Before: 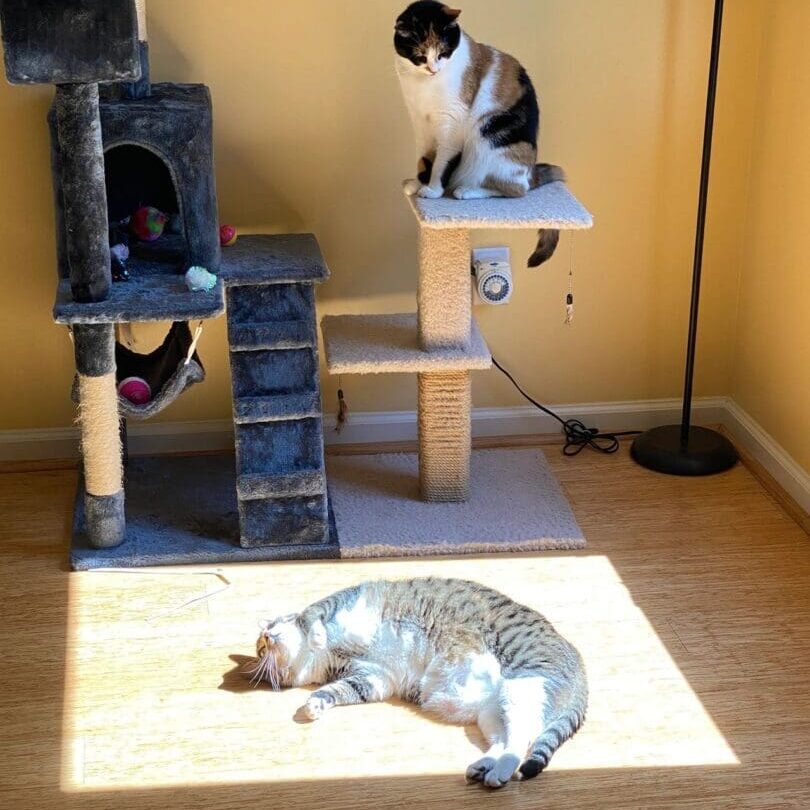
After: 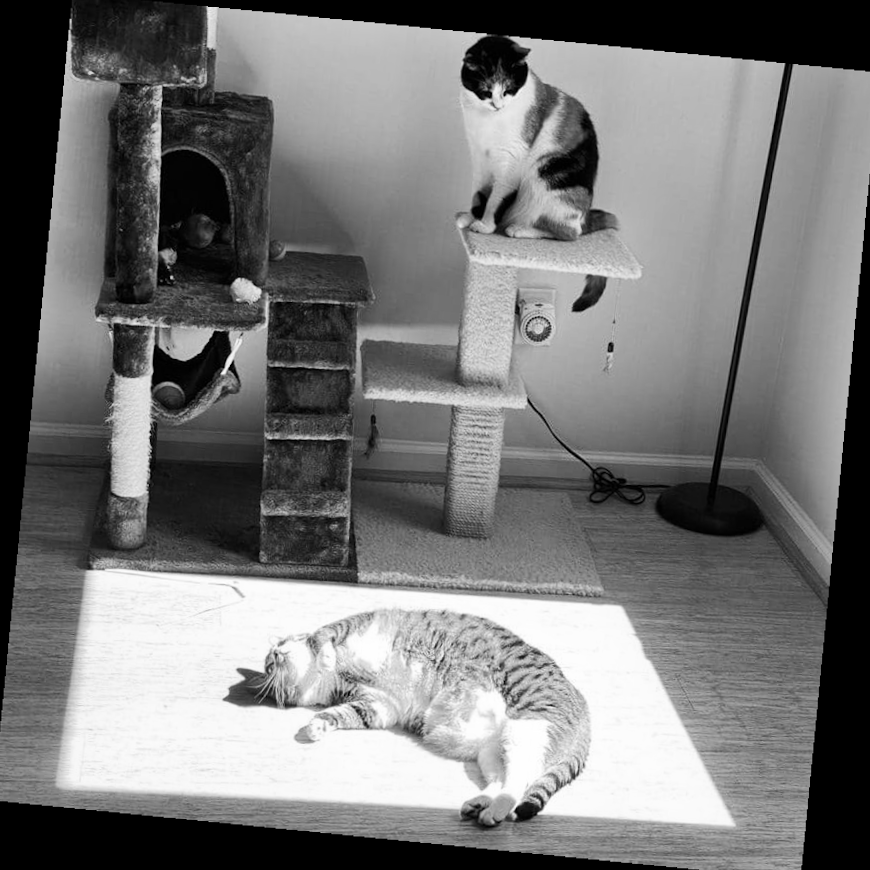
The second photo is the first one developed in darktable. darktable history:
crop and rotate: angle -0.5°
white balance: red 1.08, blue 0.791
color correction: highlights a* -0.772, highlights b* -8.92
shadows and highlights: soften with gaussian
rotate and perspective: rotation 5.12°, automatic cropping off
contrast brightness saturation: contrast 0.18, saturation 0.3
monochrome: a -4.13, b 5.16, size 1
